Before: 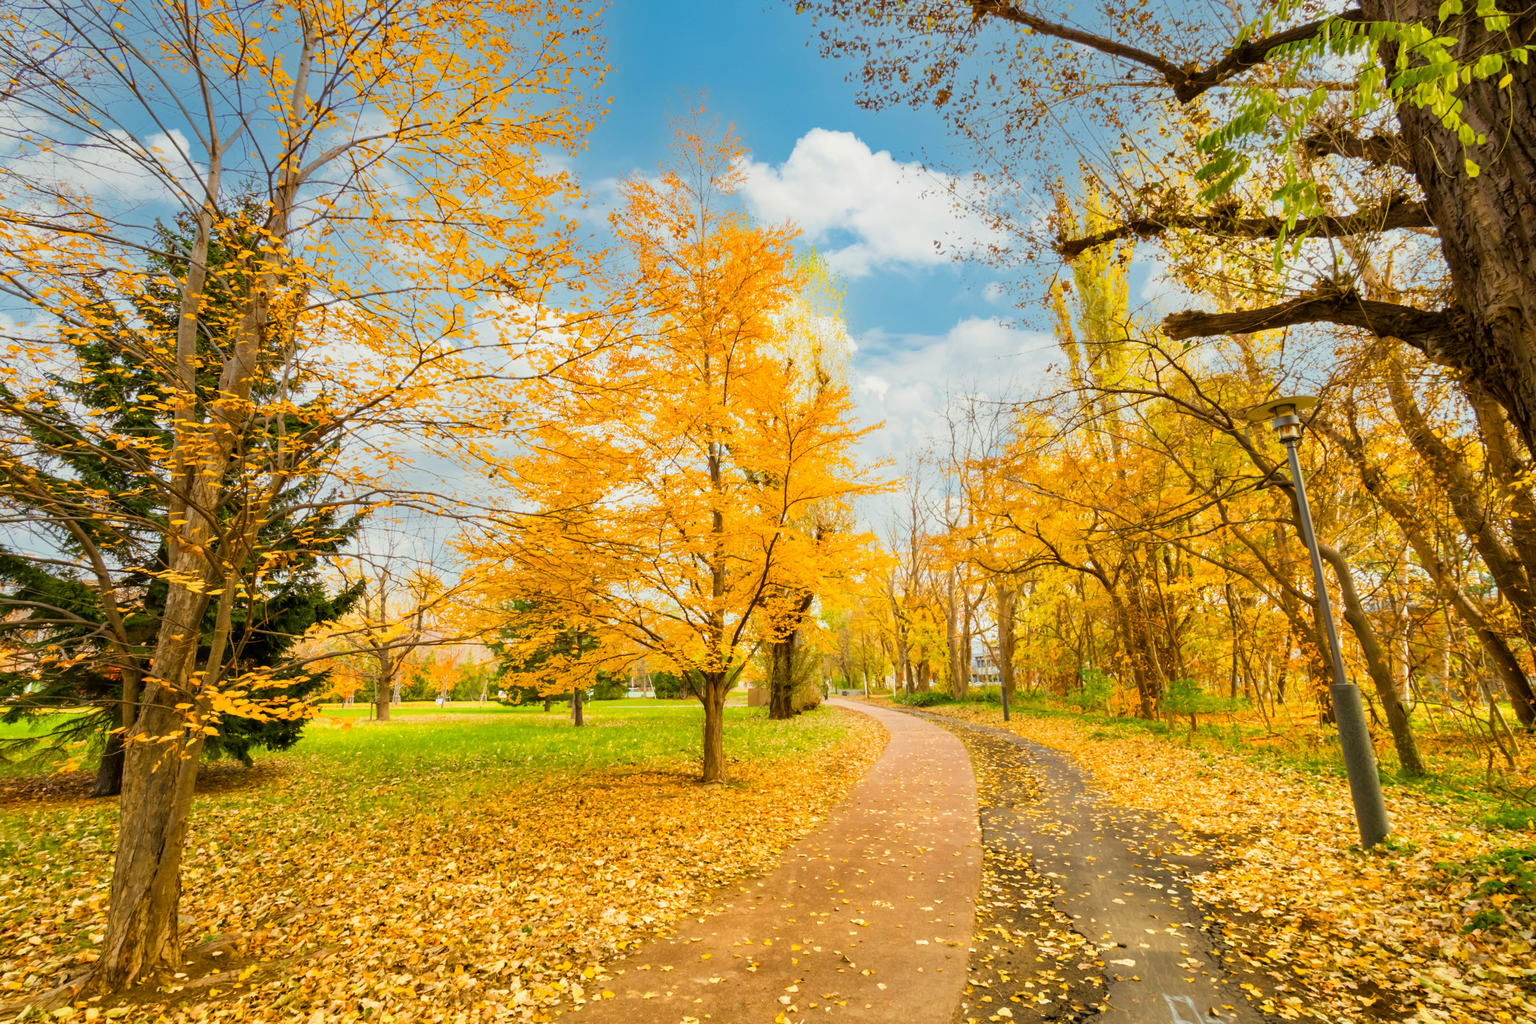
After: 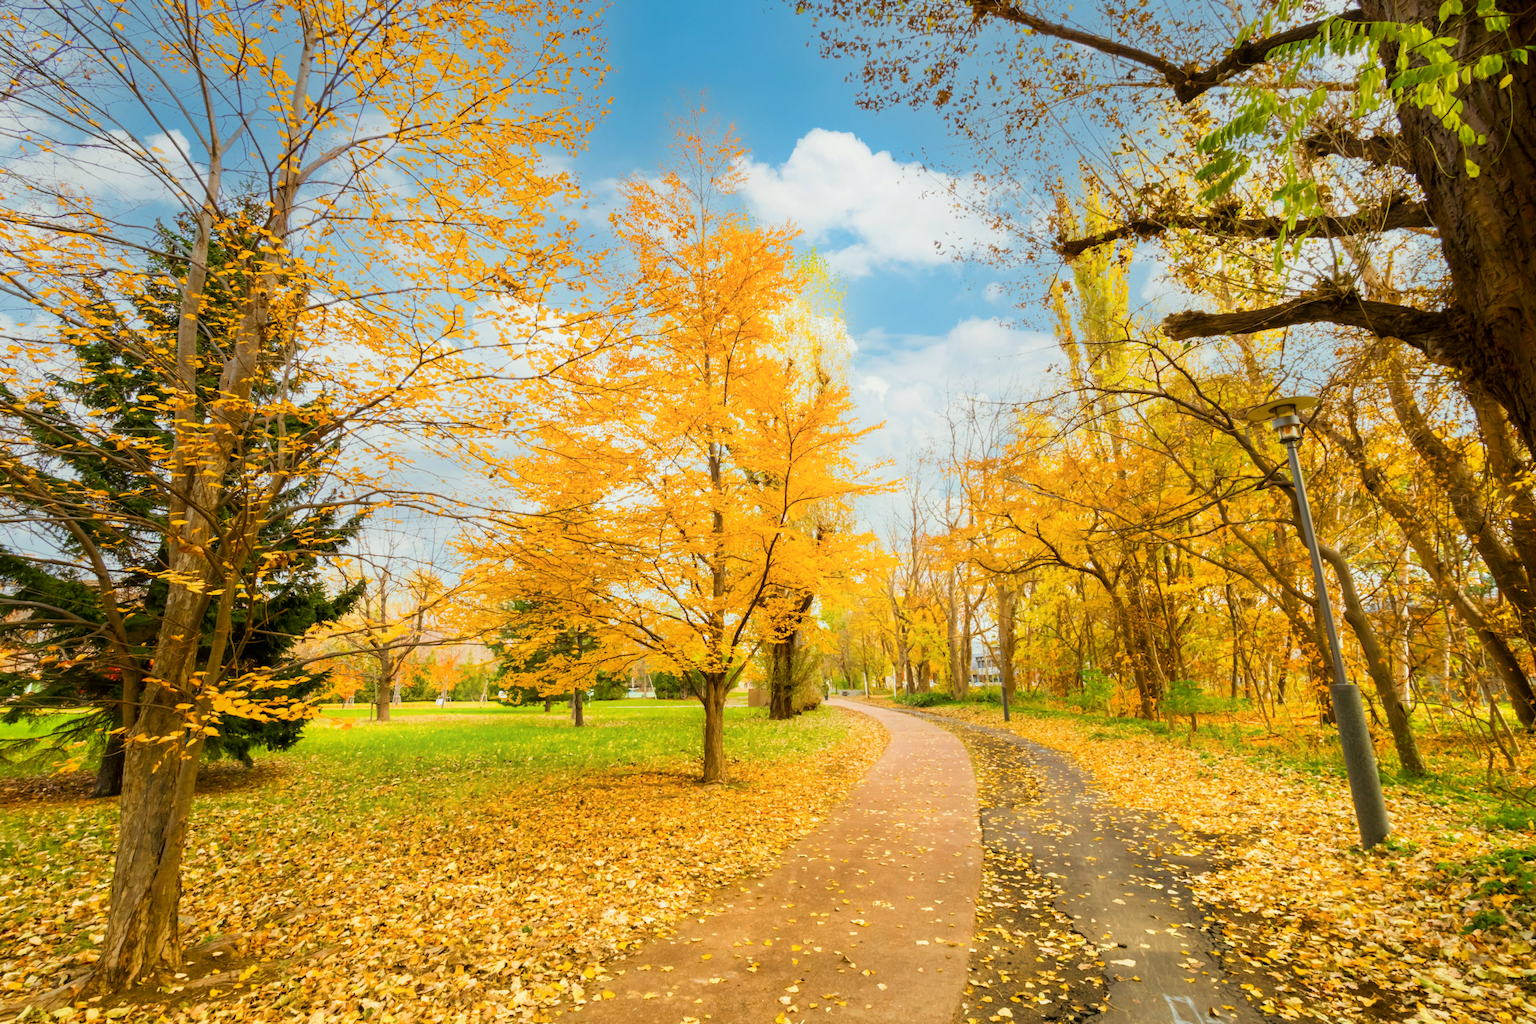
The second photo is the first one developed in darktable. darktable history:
white balance: red 0.986, blue 1.01
shadows and highlights: shadows -70, highlights 35, soften with gaussian
